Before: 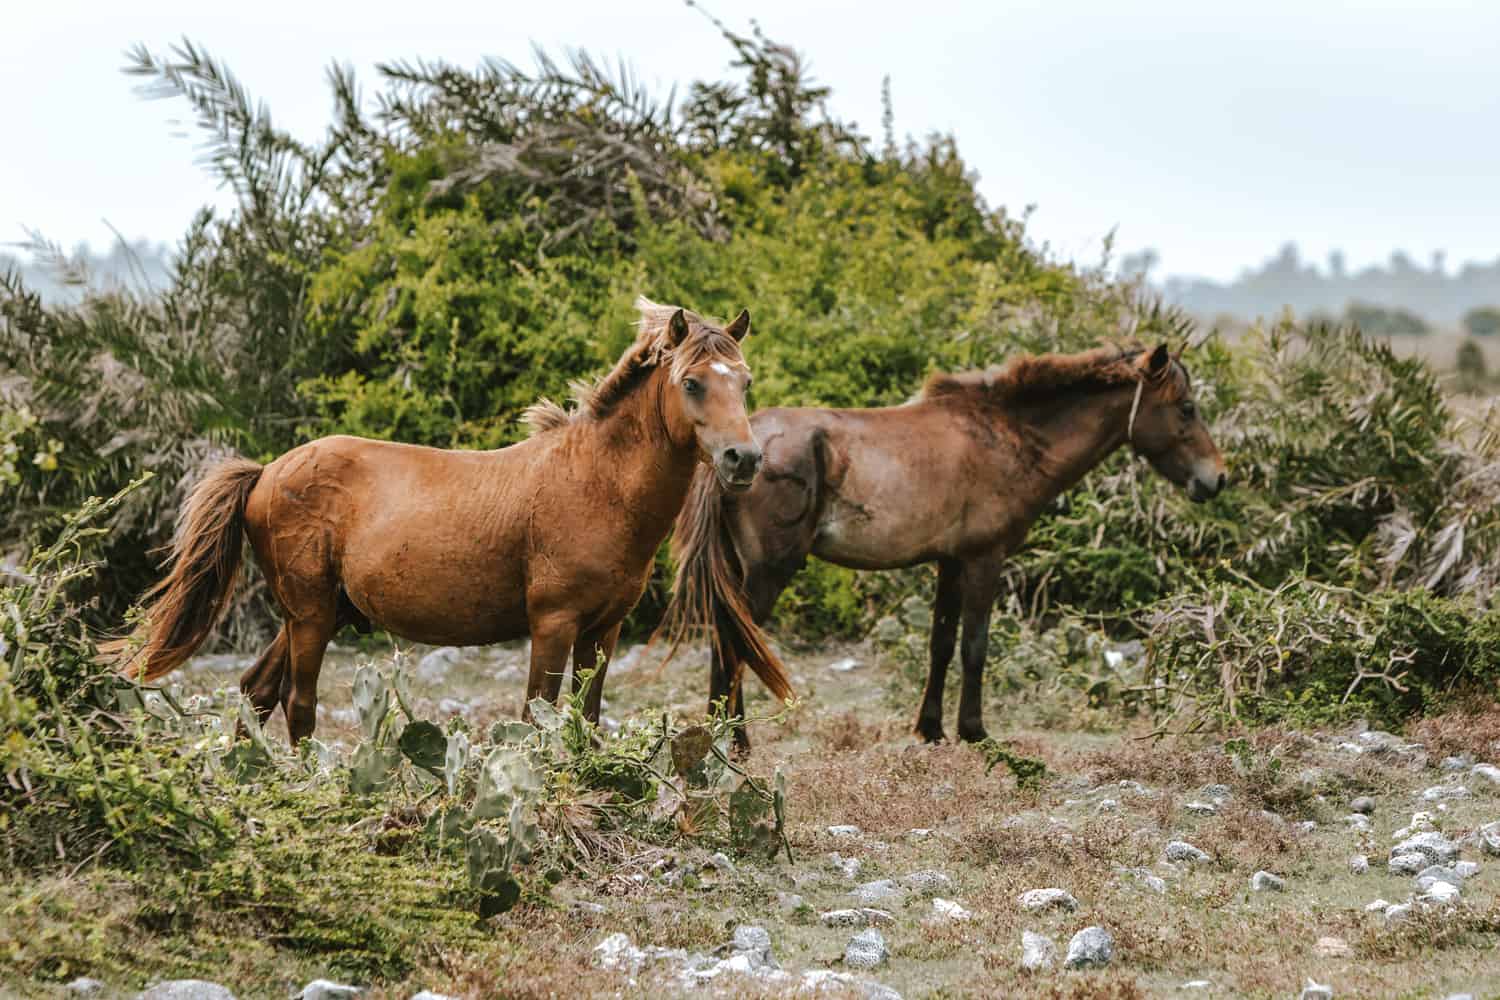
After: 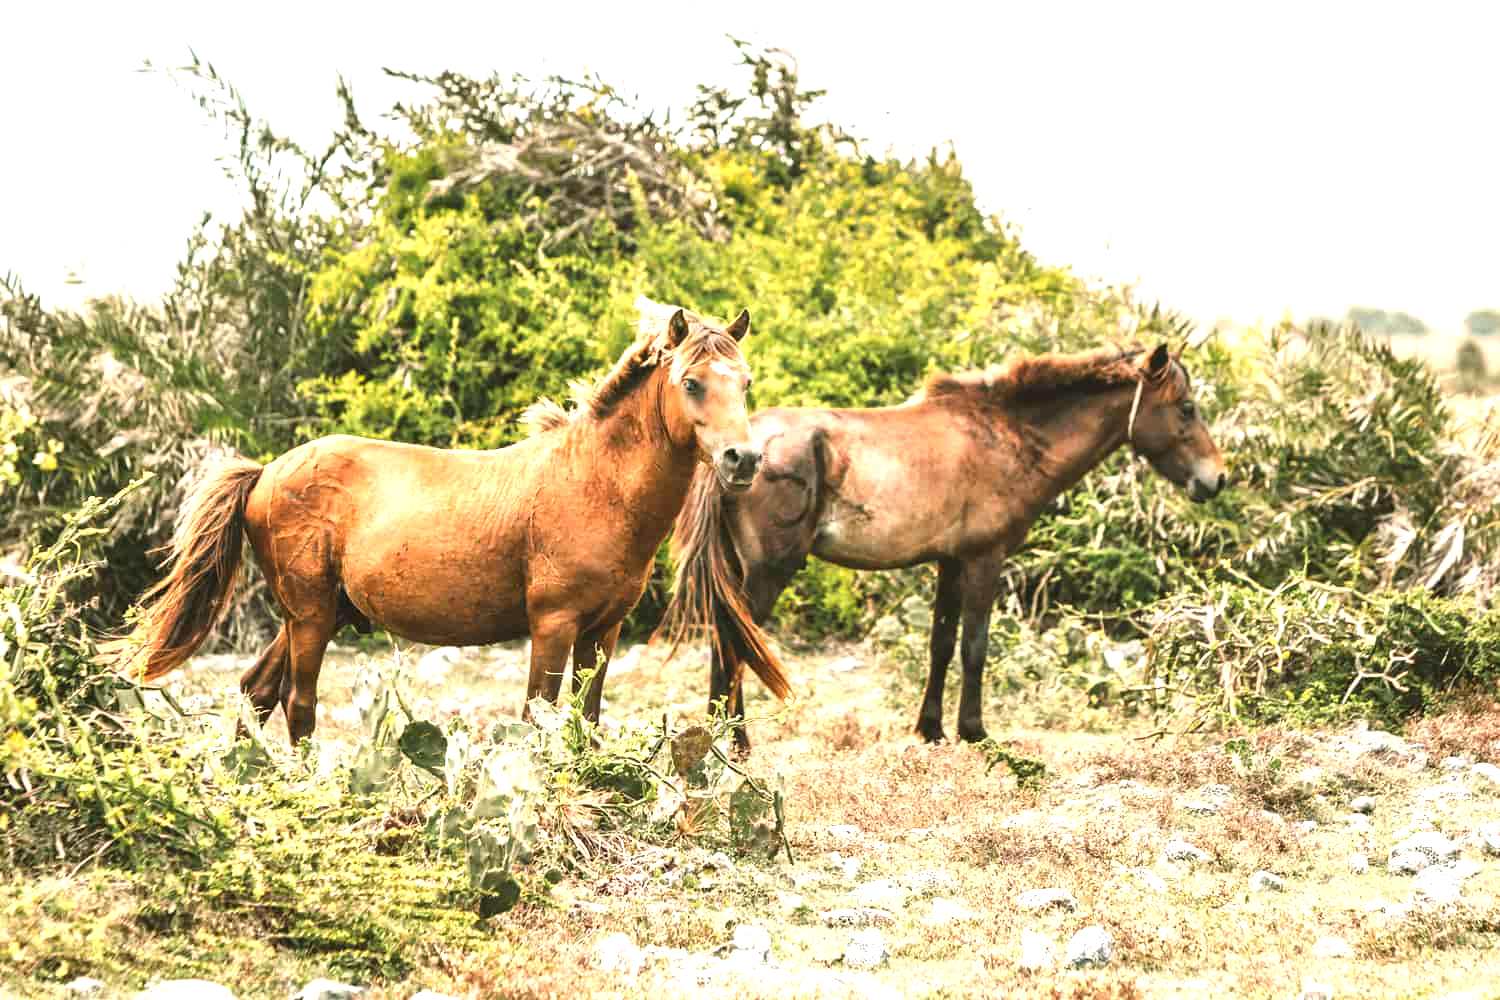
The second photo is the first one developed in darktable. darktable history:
white balance: red 1.045, blue 0.932
exposure: black level correction 0, exposure 1.55 EV, compensate exposure bias true, compensate highlight preservation false
